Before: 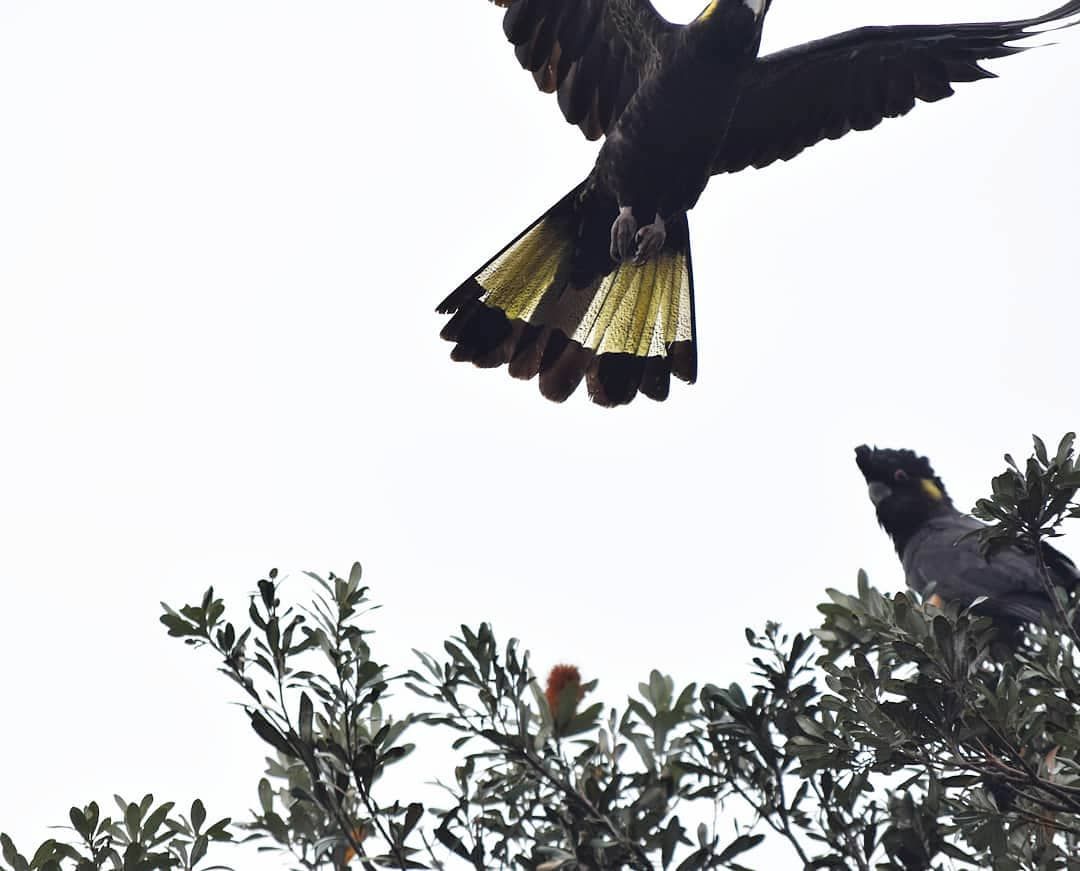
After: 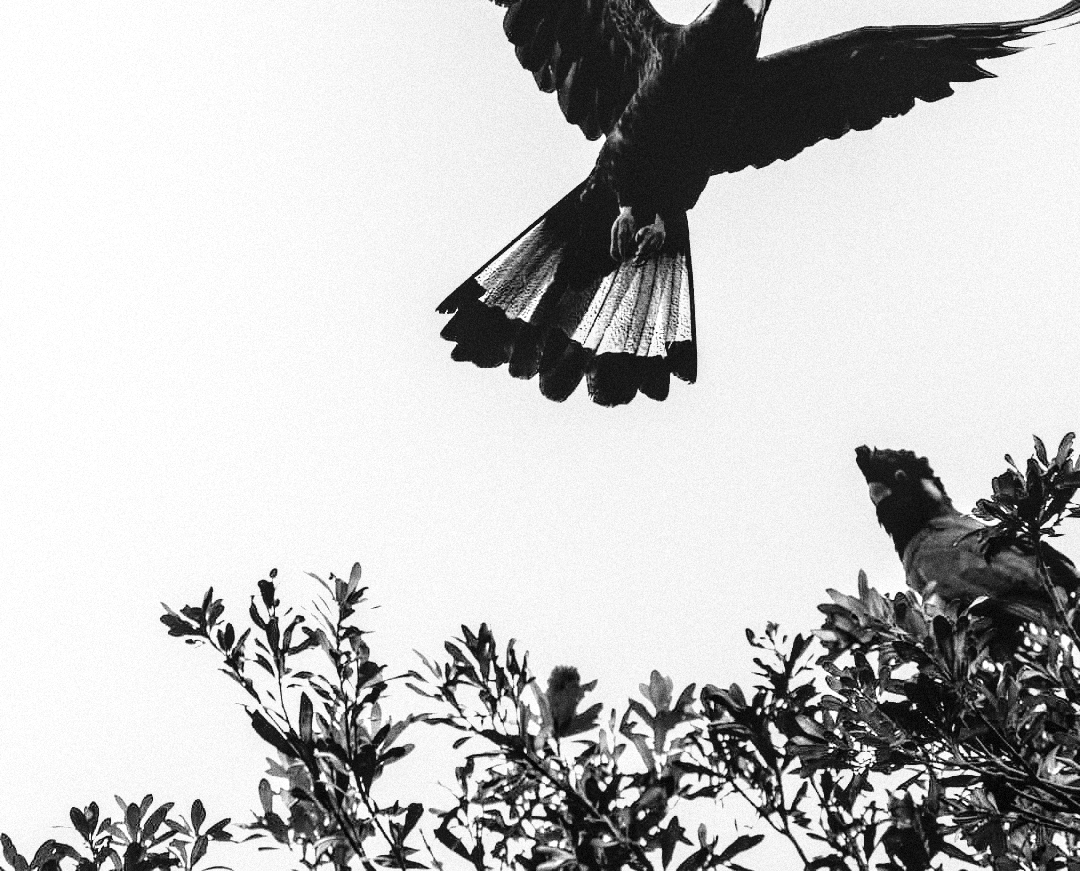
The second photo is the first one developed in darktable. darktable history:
local contrast: on, module defaults
grain: coarseness 14.49 ISO, strength 48.04%, mid-tones bias 35%
filmic rgb: black relative exposure -4.91 EV, white relative exposure 2.84 EV, hardness 3.7
exposure: black level correction 0.005, exposure 0.417 EV, compensate highlight preservation false
color calibration: output gray [0.18, 0.41, 0.41, 0], gray › normalize channels true, illuminant same as pipeline (D50), adaptation XYZ, x 0.346, y 0.359, gamut compression 0
tone equalizer: -8 EV -0.75 EV, -7 EV -0.7 EV, -6 EV -0.6 EV, -5 EV -0.4 EV, -3 EV 0.4 EV, -2 EV 0.6 EV, -1 EV 0.7 EV, +0 EV 0.75 EV, edges refinement/feathering 500, mask exposure compensation -1.57 EV, preserve details no
